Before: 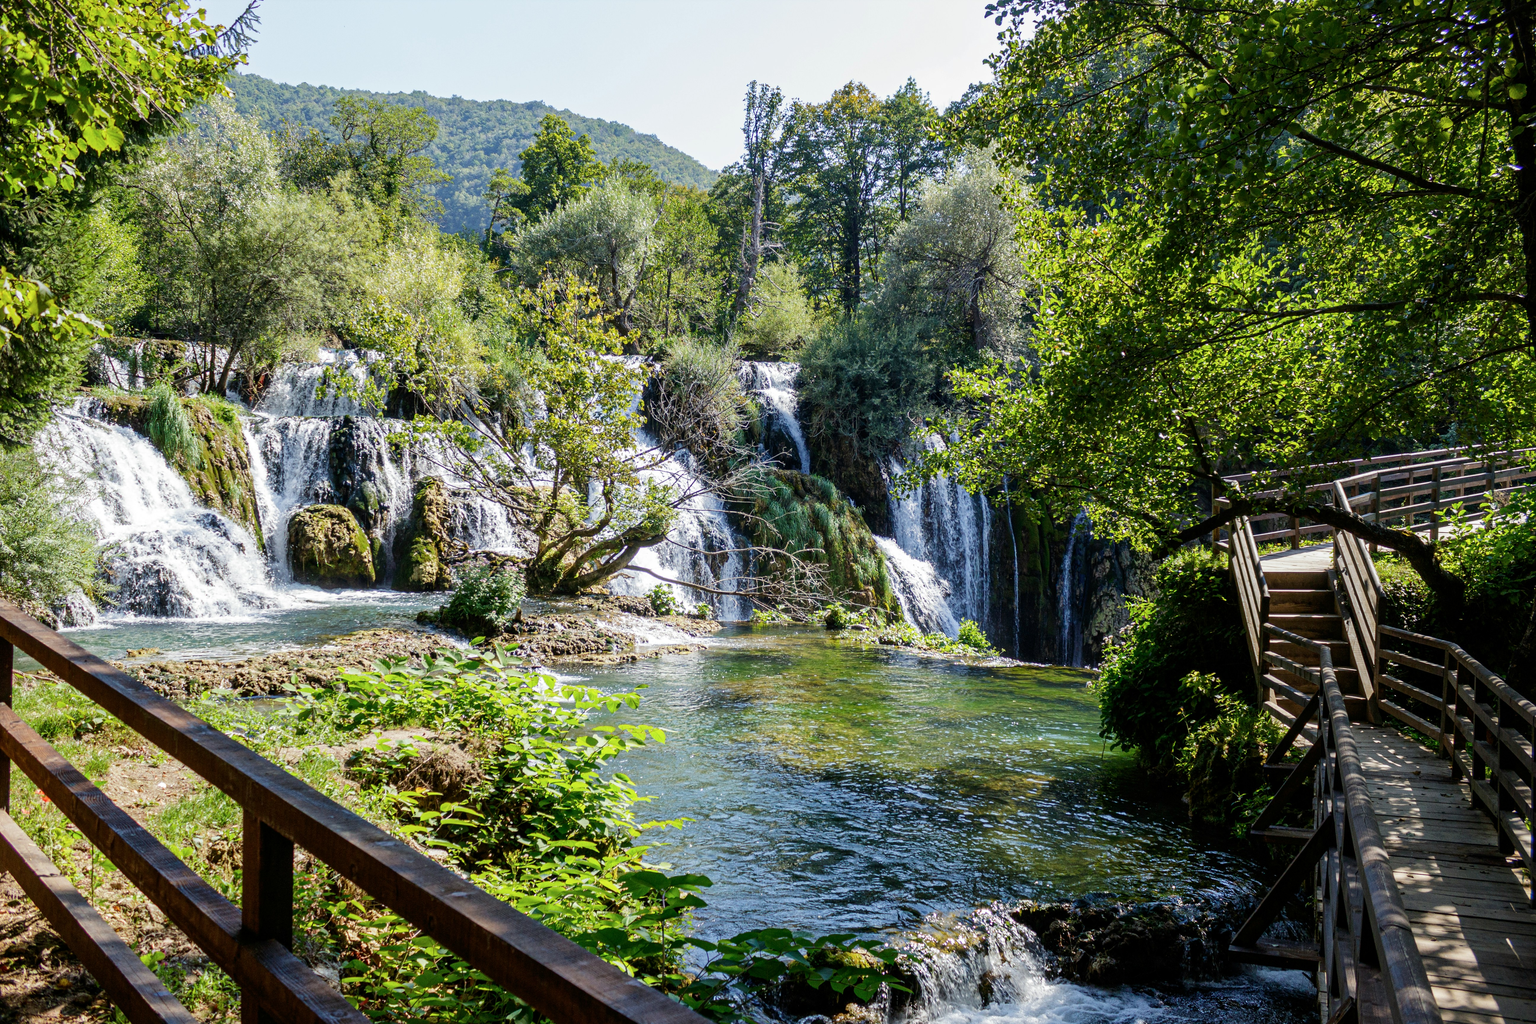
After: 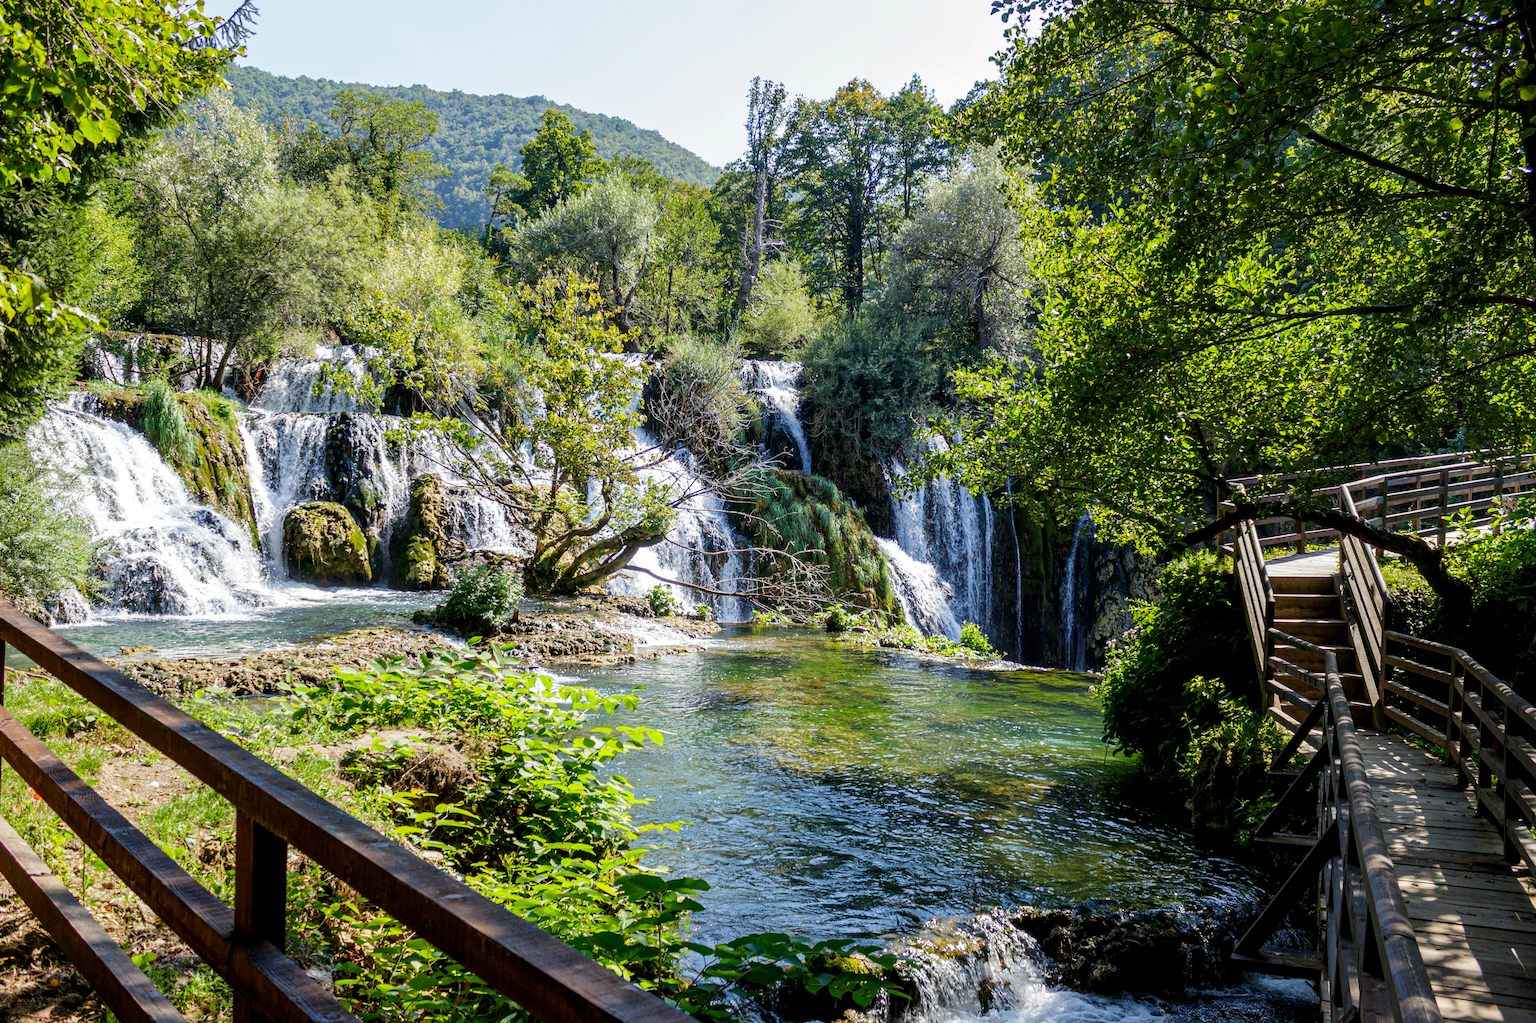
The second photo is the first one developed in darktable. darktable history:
crop and rotate: angle -0.387°
local contrast: highlights 102%, shadows 101%, detail 119%, midtone range 0.2
color balance rgb: perceptual saturation grading › global saturation 9.742%
